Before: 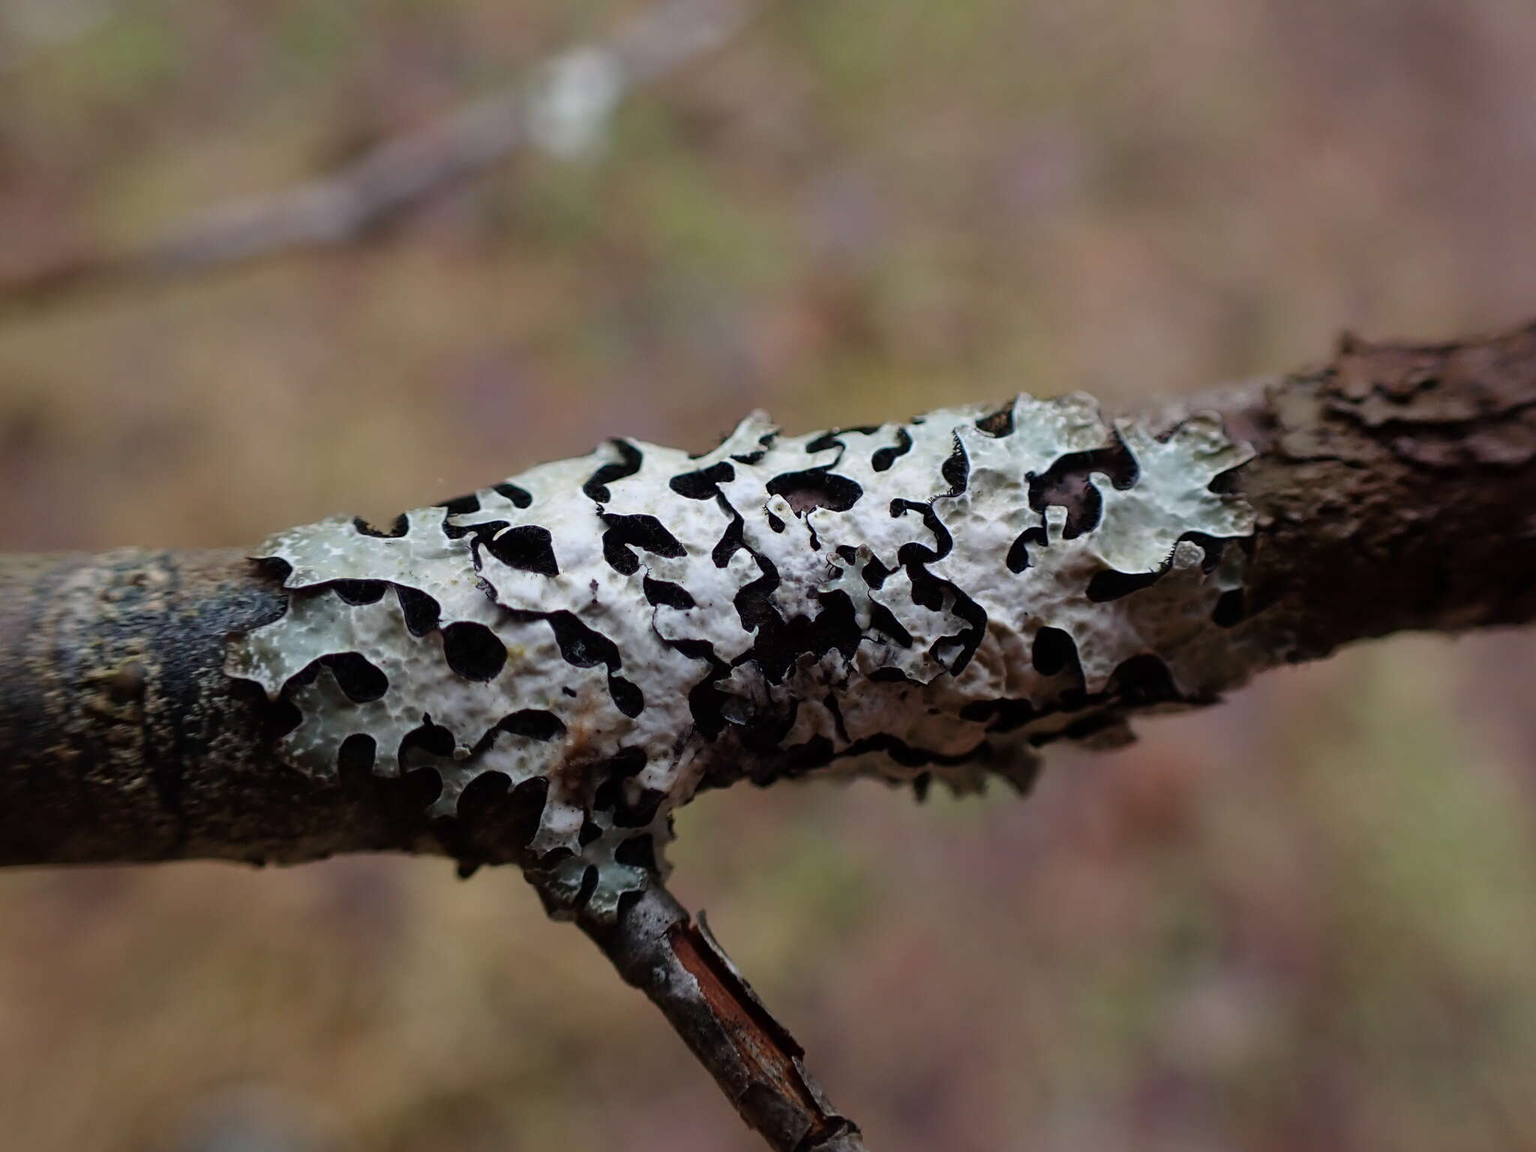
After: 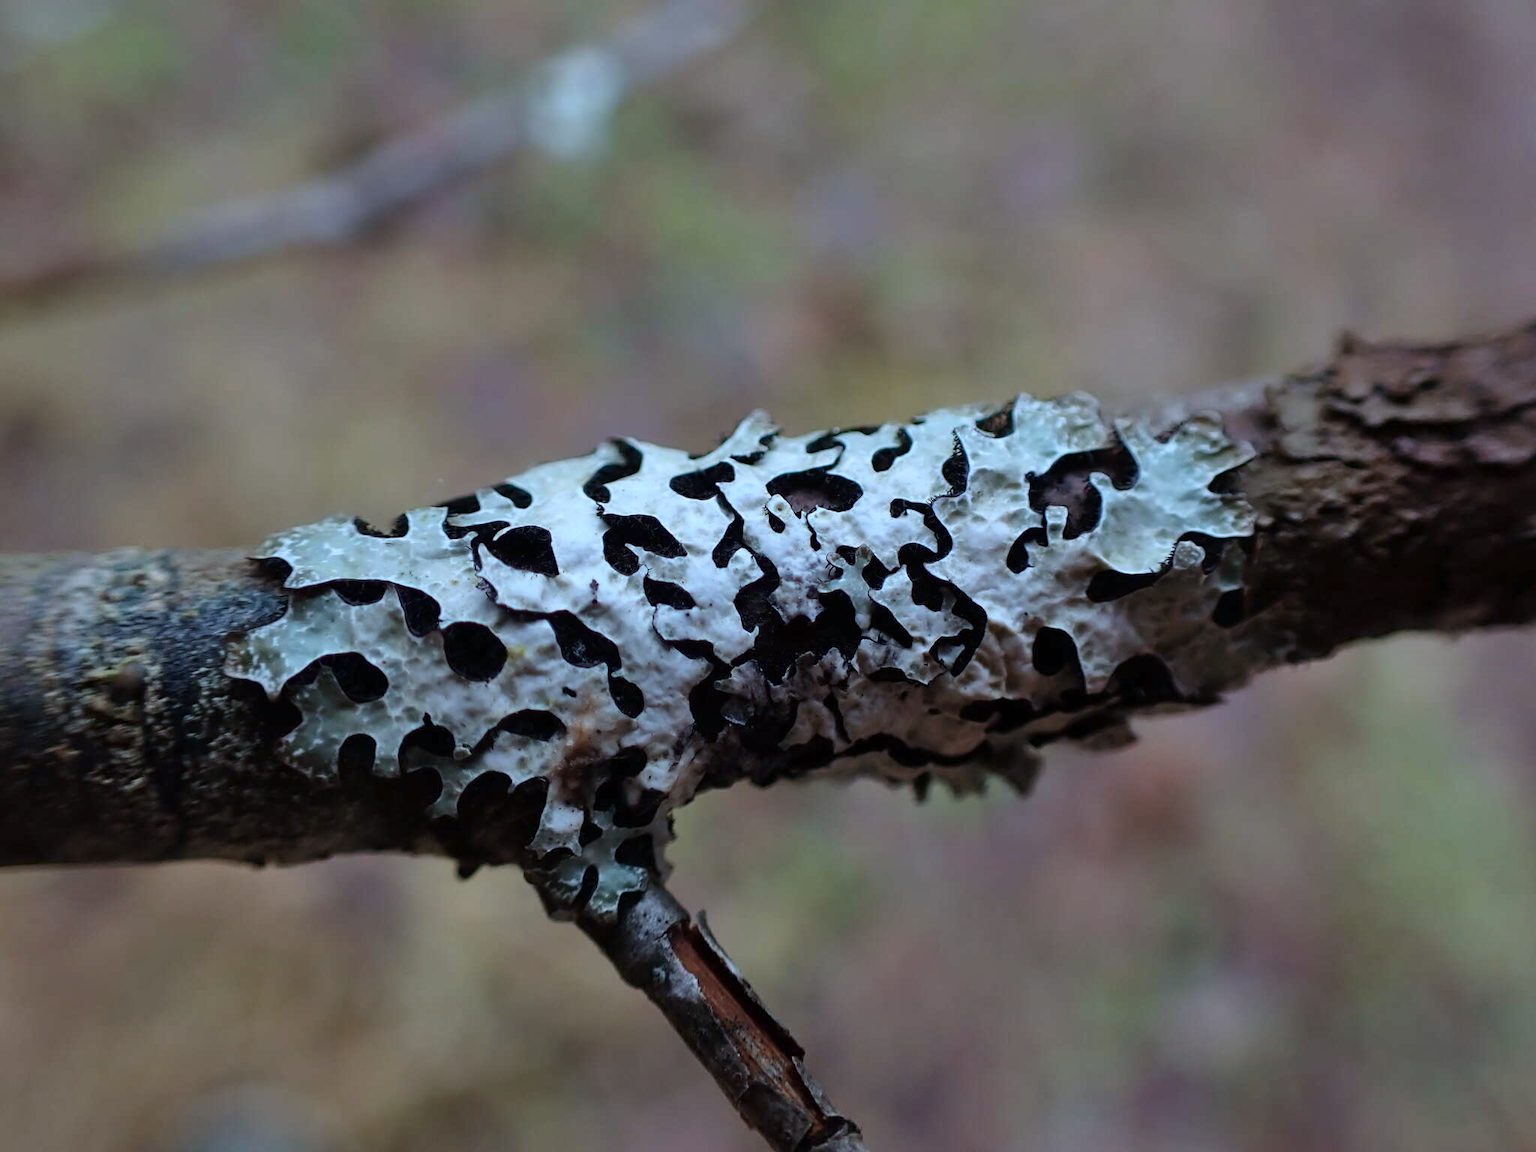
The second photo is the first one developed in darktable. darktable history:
shadows and highlights: shadows 36.44, highlights -27.55, soften with gaussian
color zones: curves: ch1 [(0, 0.455) (0.063, 0.455) (0.286, 0.495) (0.429, 0.5) (0.571, 0.5) (0.714, 0.5) (0.857, 0.5) (1, 0.455)]; ch2 [(0, 0.532) (0.063, 0.521) (0.233, 0.447) (0.429, 0.489) (0.571, 0.5) (0.714, 0.5) (0.857, 0.5) (1, 0.532)]
color calibration: gray › normalize channels true, x 0.382, y 0.372, temperature 3886.03 K, gamut compression 0.019
